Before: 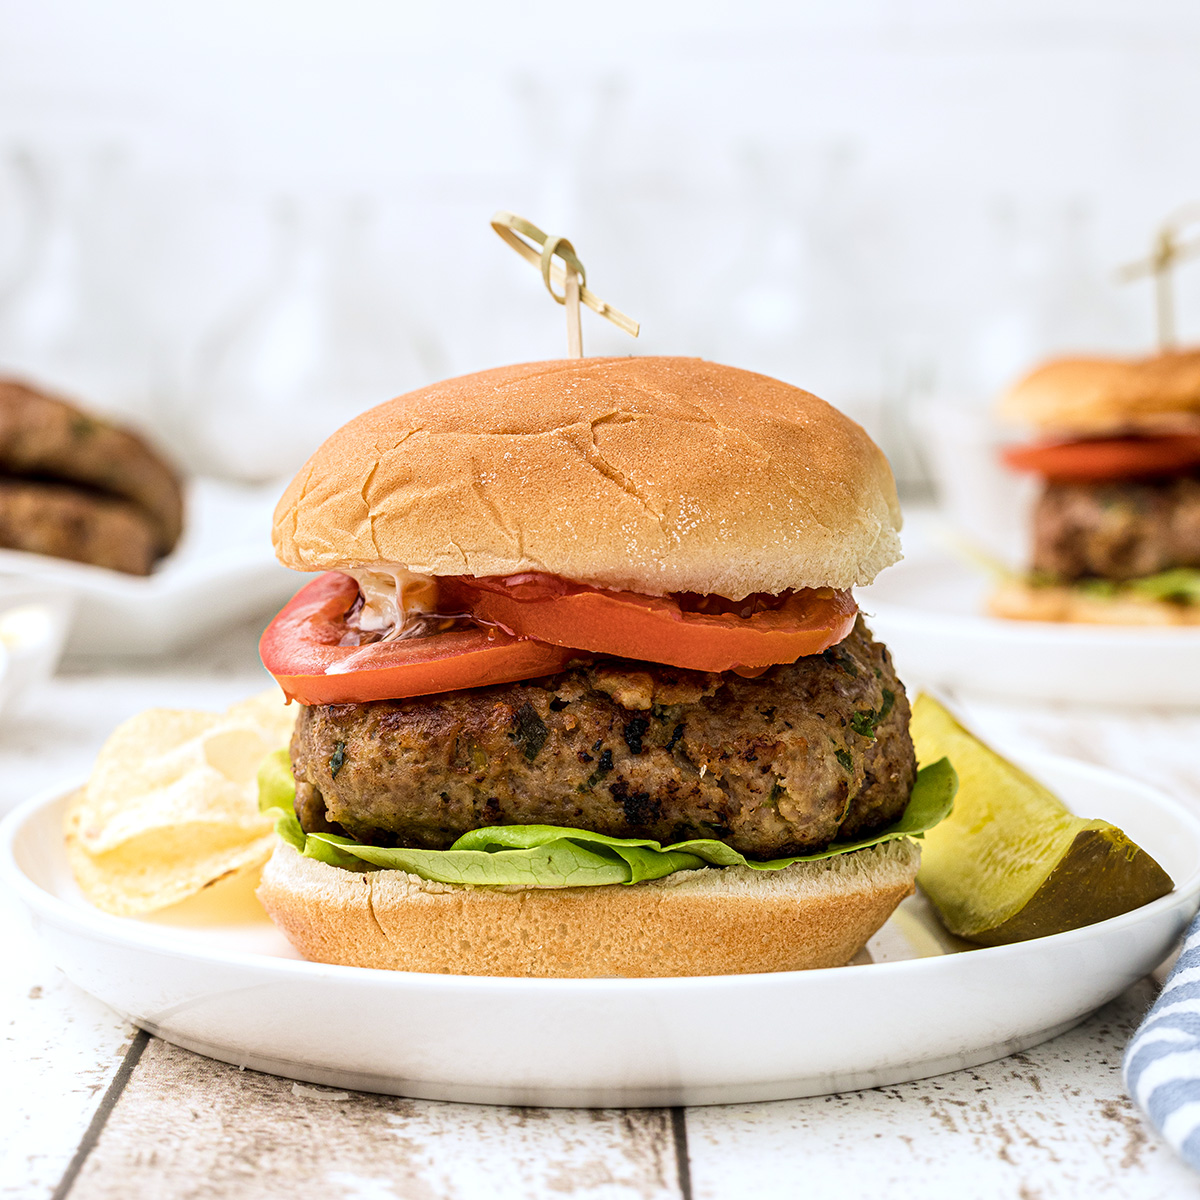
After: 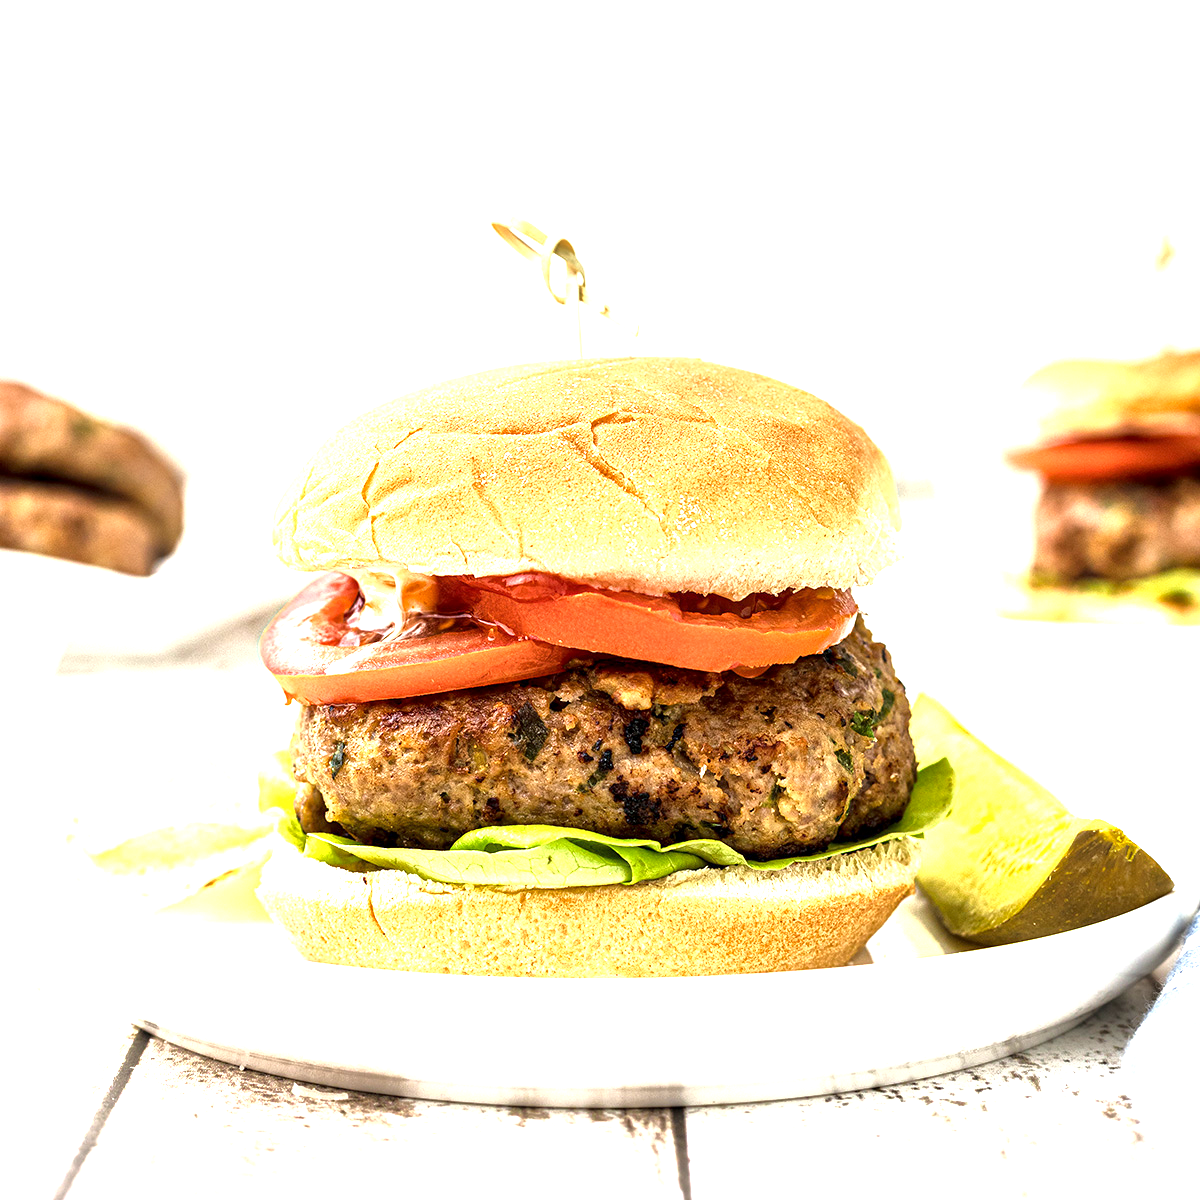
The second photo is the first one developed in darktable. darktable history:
local contrast: mode bilateral grid, contrast 20, coarseness 50, detail 171%, midtone range 0.2
exposure: black level correction 0, exposure 1.379 EV, compensate exposure bias true, compensate highlight preservation false
